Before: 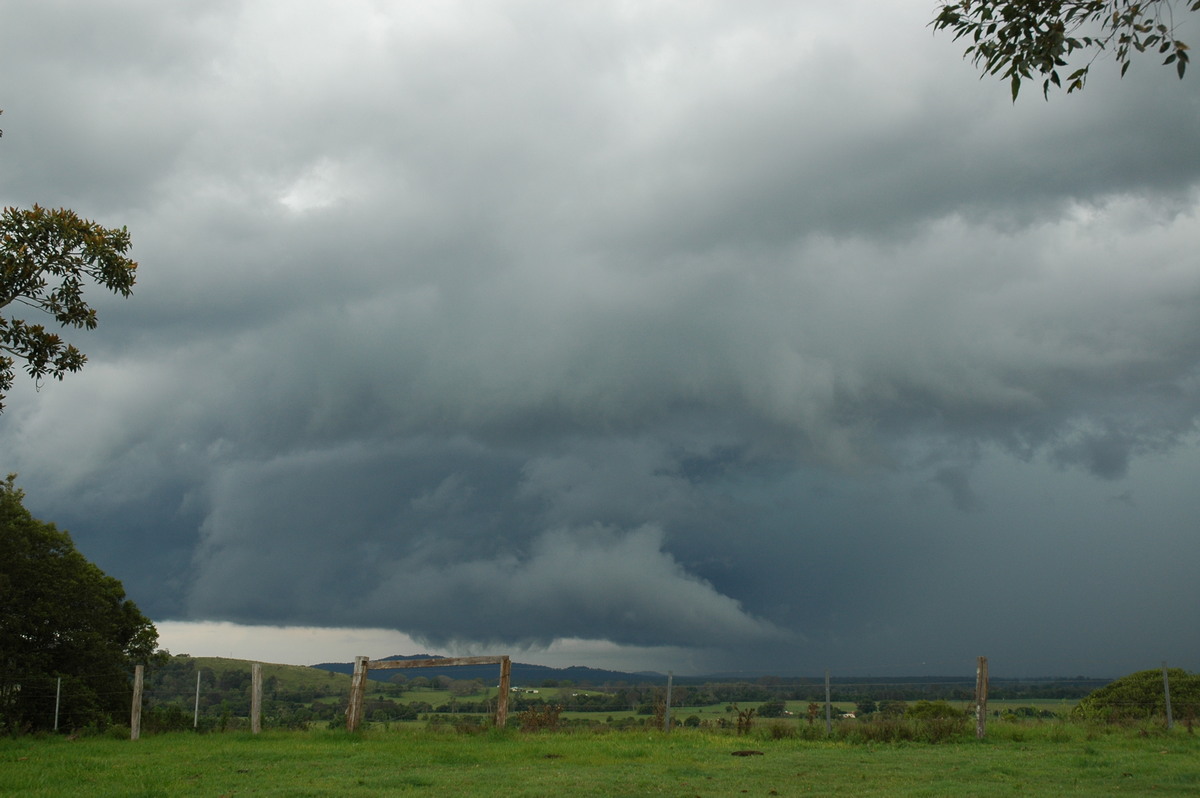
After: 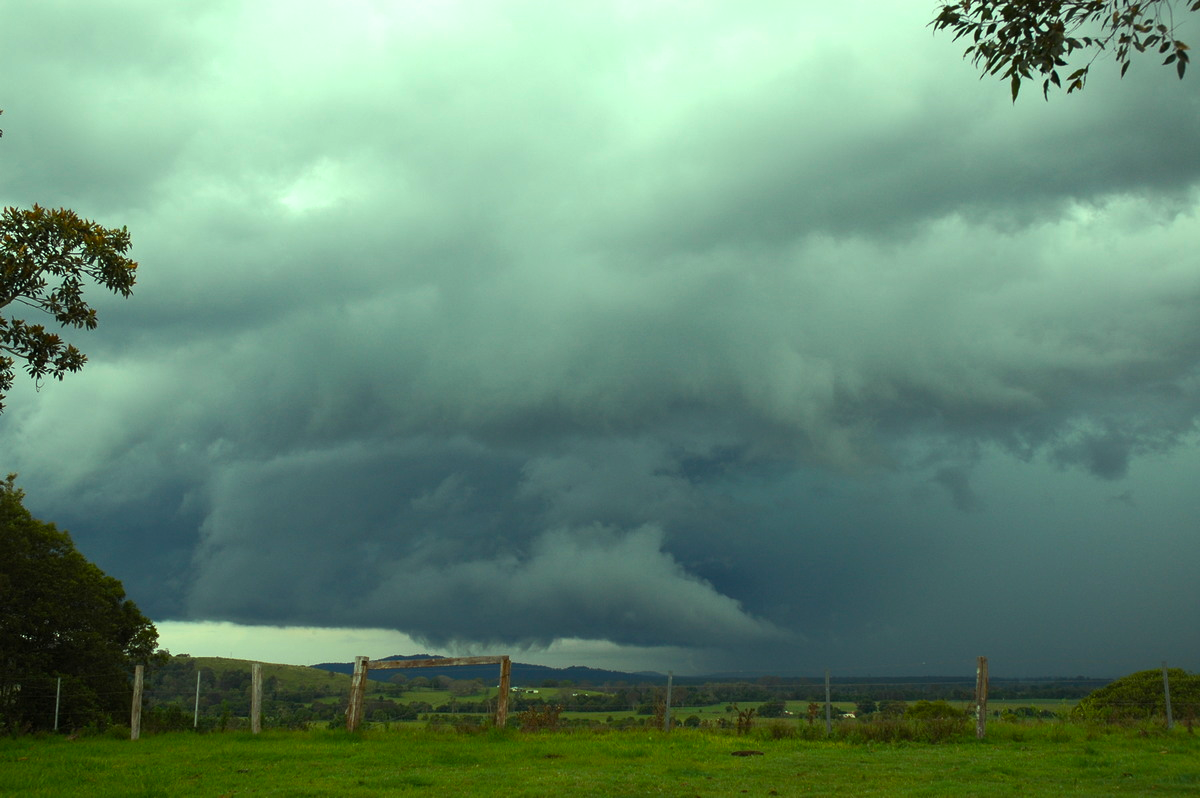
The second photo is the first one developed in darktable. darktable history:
color balance rgb: highlights gain › luminance 15.302%, highlights gain › chroma 7.116%, highlights gain › hue 125.8°, perceptual saturation grading › global saturation 29.415%, perceptual brilliance grading › global brilliance 14.631%, perceptual brilliance grading › shadows -34.264%, contrast -9.706%
